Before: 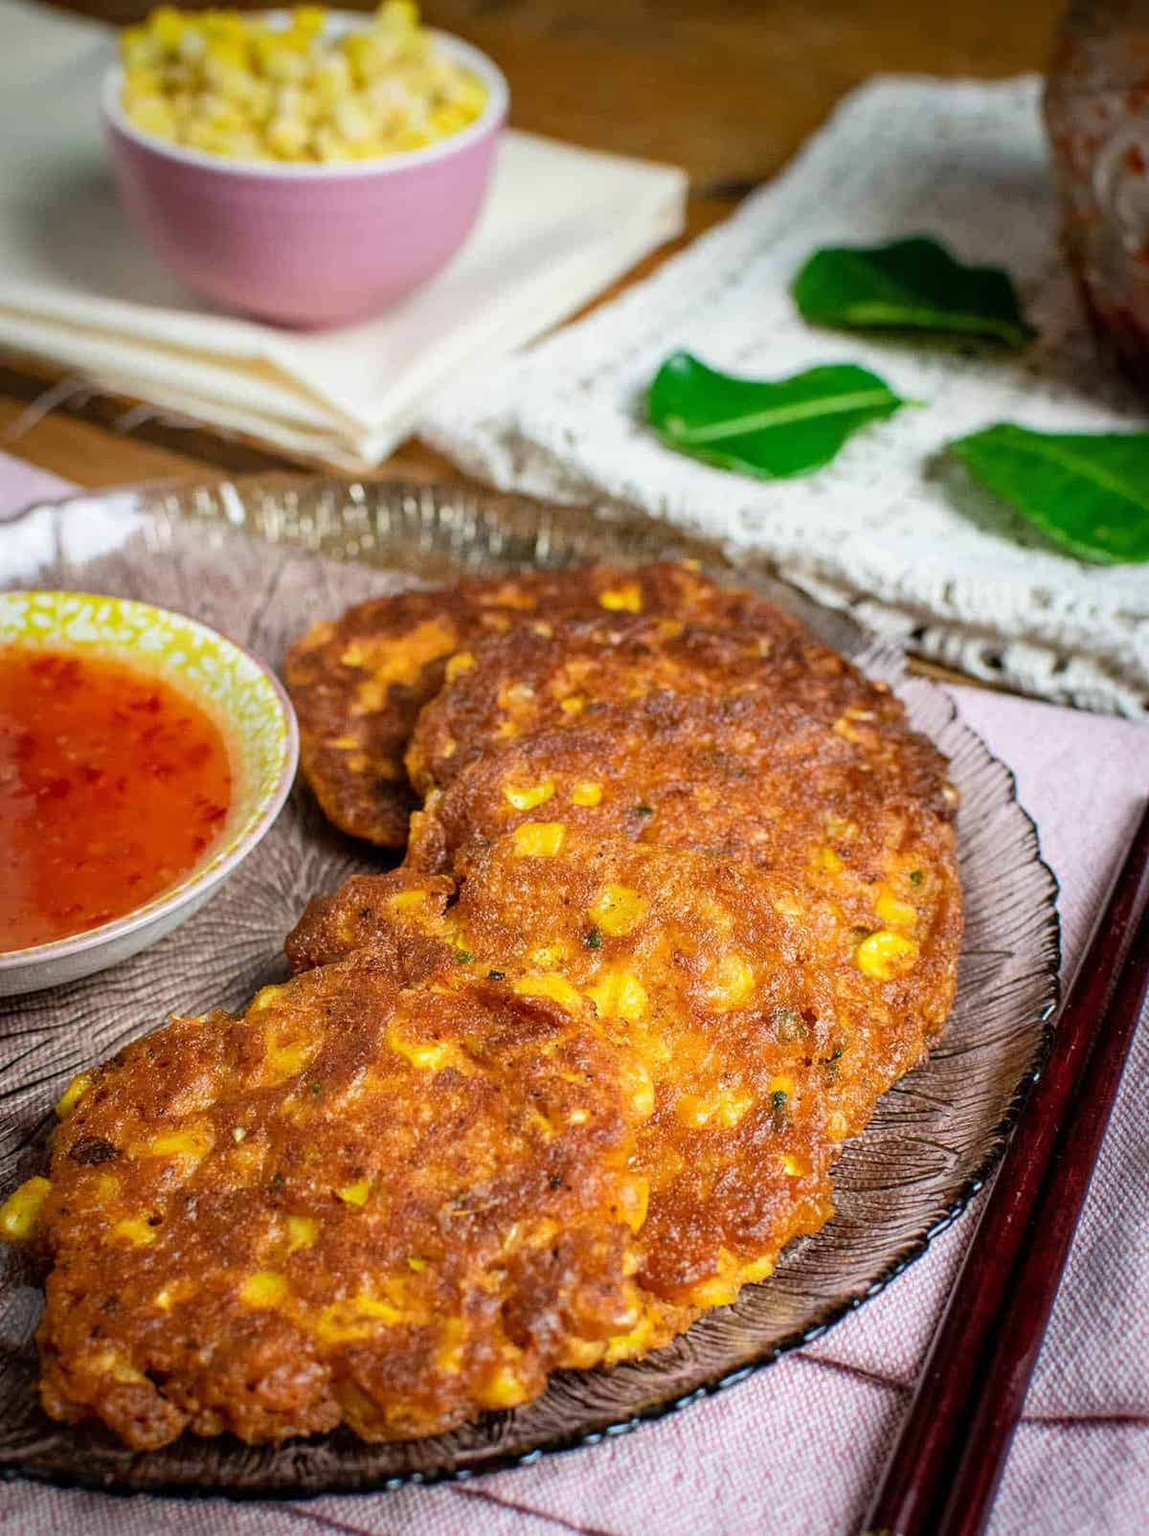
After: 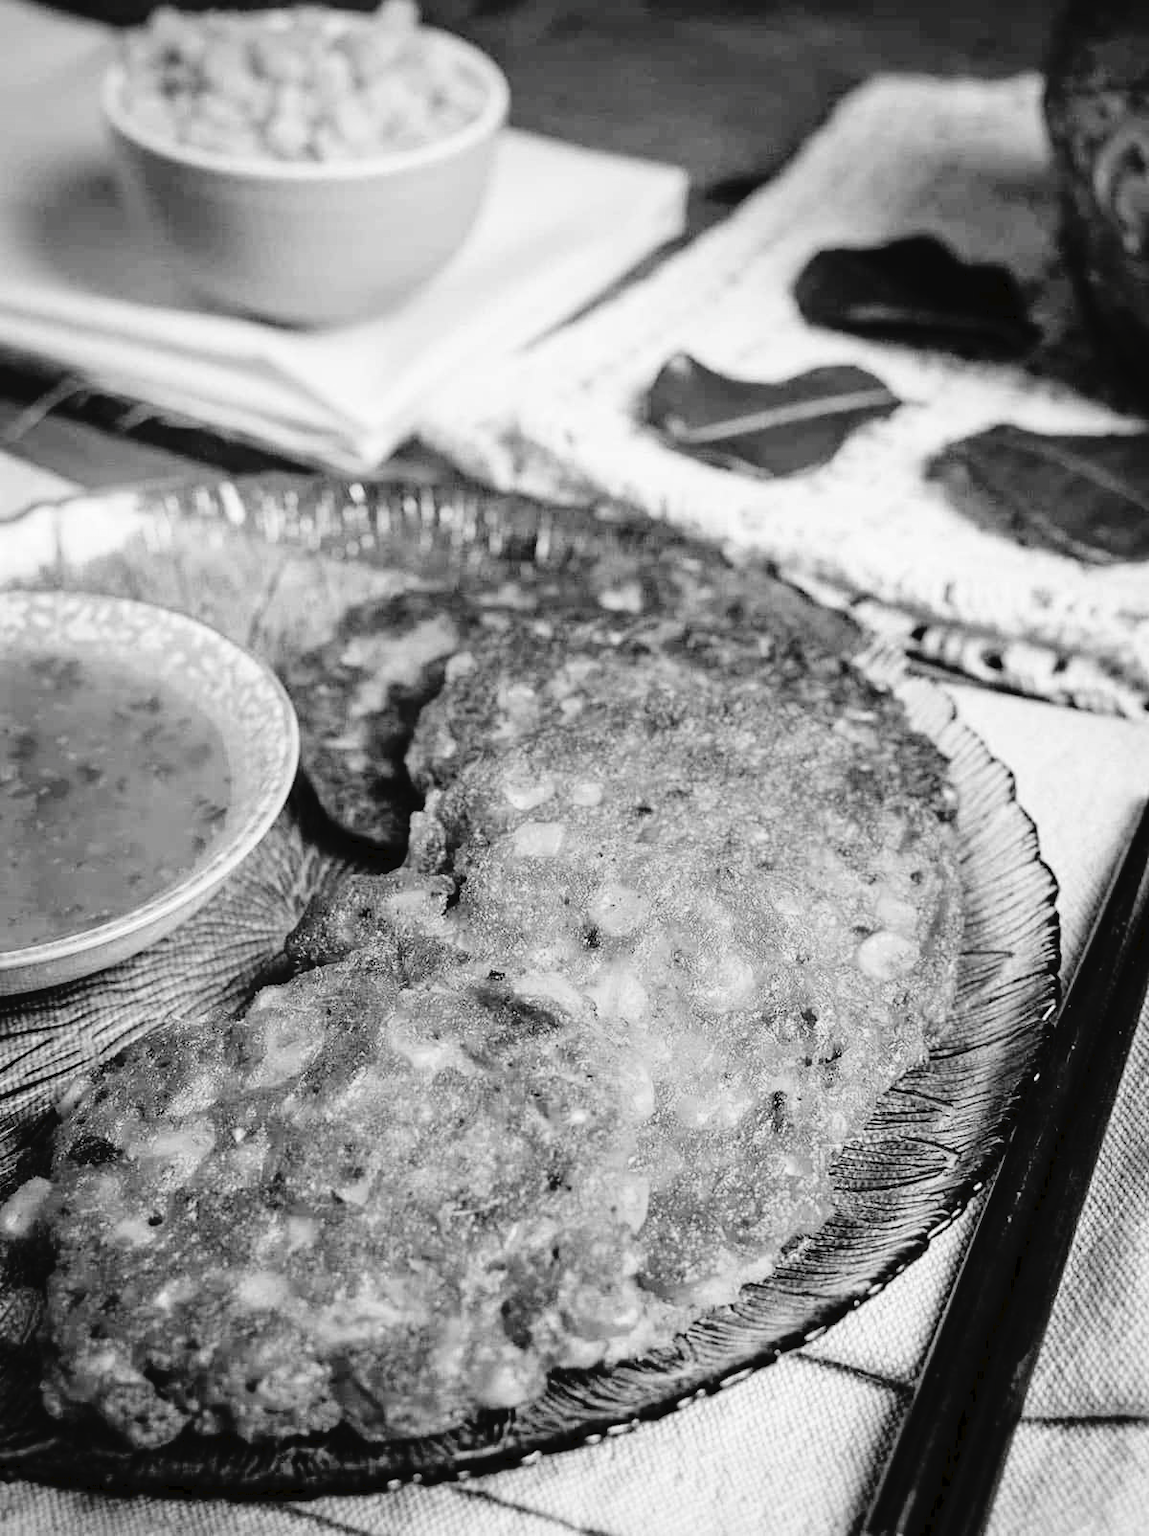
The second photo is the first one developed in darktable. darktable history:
tone curve: curves: ch0 [(0, 0) (0.003, 0.03) (0.011, 0.03) (0.025, 0.033) (0.044, 0.035) (0.069, 0.04) (0.1, 0.046) (0.136, 0.052) (0.177, 0.08) (0.224, 0.121) (0.277, 0.225) (0.335, 0.343) (0.399, 0.456) (0.468, 0.555) (0.543, 0.647) (0.623, 0.732) (0.709, 0.808) (0.801, 0.886) (0.898, 0.947) (1, 1)], preserve colors none
color look up table: target L [90.94, 83.12, 90.24, 78.43, 77.71, 76.61, 72.94, 48.31, 42.65, 48.31, 34.59, 22.91, 0.497, 200.09, 81.69, 78.43, 80.24, 66.62, 62.46, 58.38, 62.46, 47.64, 57.87, 33.18, 31.8, 25.32, 21.7, 85.27, 84.2, 70.73, 87.05, 81.69, 65.87, 83.12, 47.24, 52.01, 53.98, 42.92, 53.19, 30.16, 13.23, 90.94, 92.35, 71.1, 83.12, 75.52, 51.22, 36.77, 48.57], target a [-0.003, -0.003, -0.001, 0, 0, -0.002, -0.001, 0.001 ×5, 0, 0, -0.001, 0, -0.001, 0, 0, 0.001, 0, 0, 0, 0.001, 0.001, 0.001, 0, -0.003, 0, -0.002, 0, -0.001, 0, -0.003, 0.001, 0.001, 0, 0.001, 0, 0.001, -0.132, -0.003, -0.003, 0, -0.003, 0, 0, 0.001, 0.001], target b [0.025, 0.025, 0.002, 0.002, 0.002, 0.023, 0.003, -0.003 ×4, -0.005, 0, 0, 0.003, 0.002, 0.003, 0.003, 0.002, -0.004, 0.002, 0.002, 0.002, -0.005, -0.006, -0.006, -0.003, 0.025, 0.002, 0.023, 0.001, 0.003, 0.003, 0.025, -0.005, -0.003, 0.003, -0.003, 0.003, -0.005, 1.687, 0.025, 0.024, 0.002, 0.025, 0.002, 0.002, -0.005, -0.003], num patches 49
